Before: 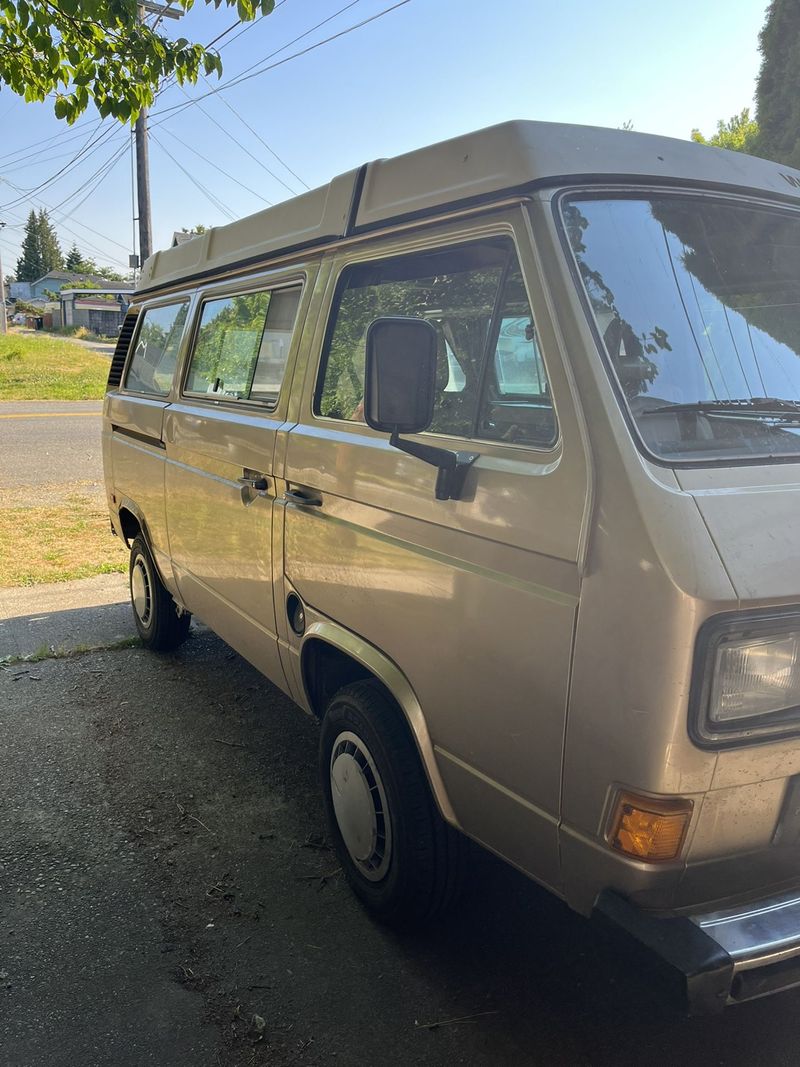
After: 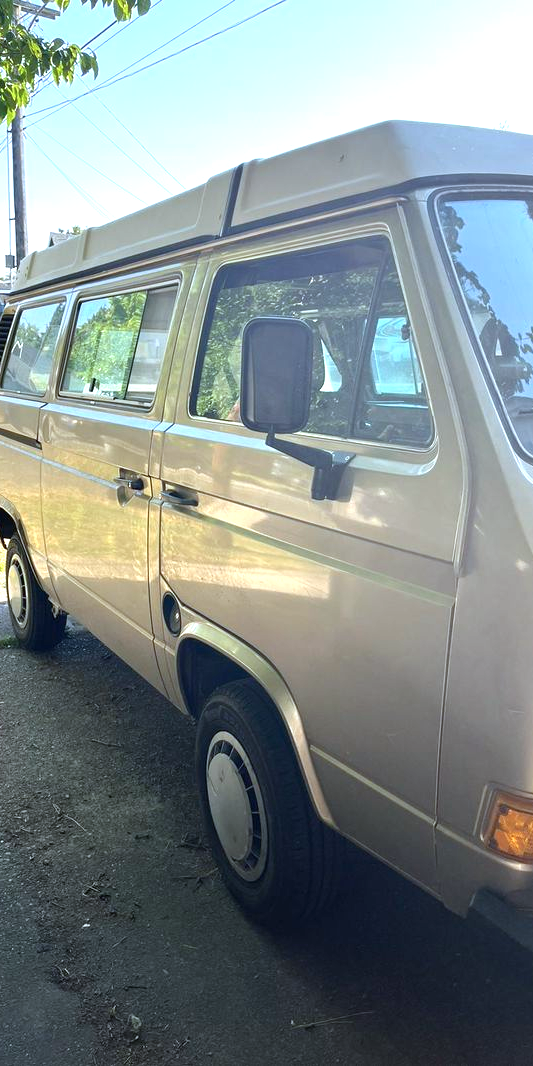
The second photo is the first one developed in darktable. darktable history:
crop and rotate: left 15.52%, right 17.779%
color calibration: illuminant custom, x 0.368, y 0.373, temperature 4351.12 K
exposure: black level correction 0, exposure 1 EV, compensate highlight preservation false
